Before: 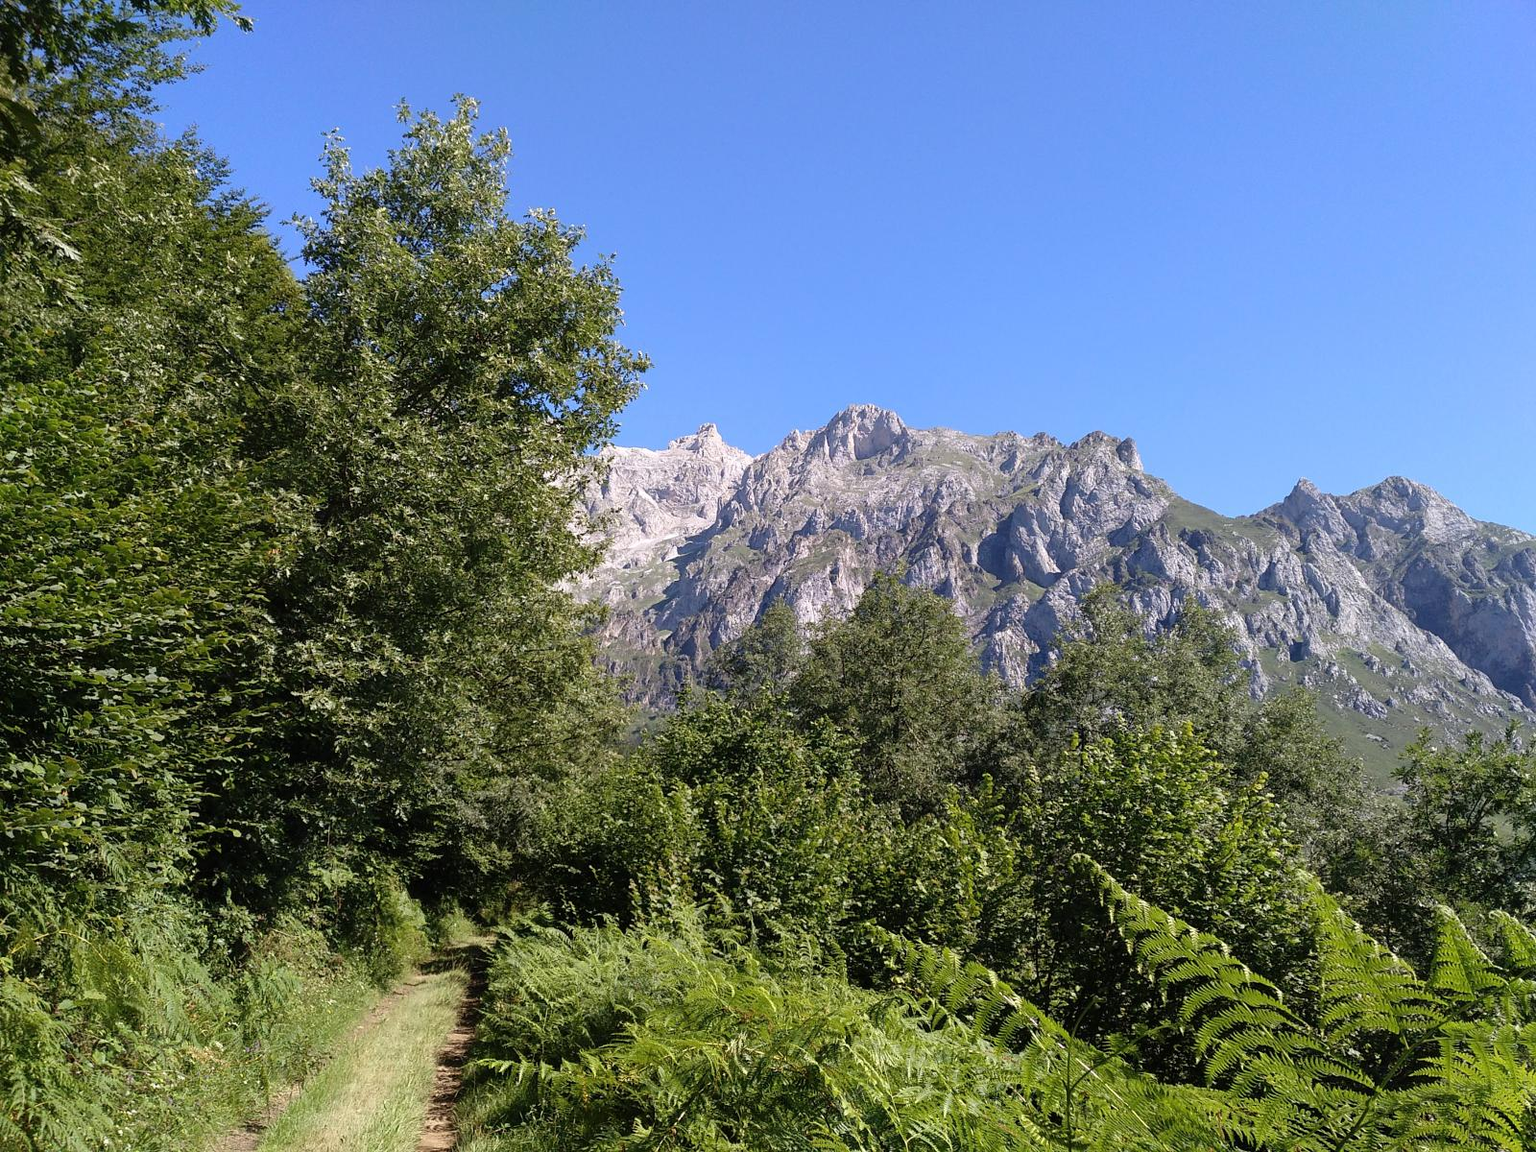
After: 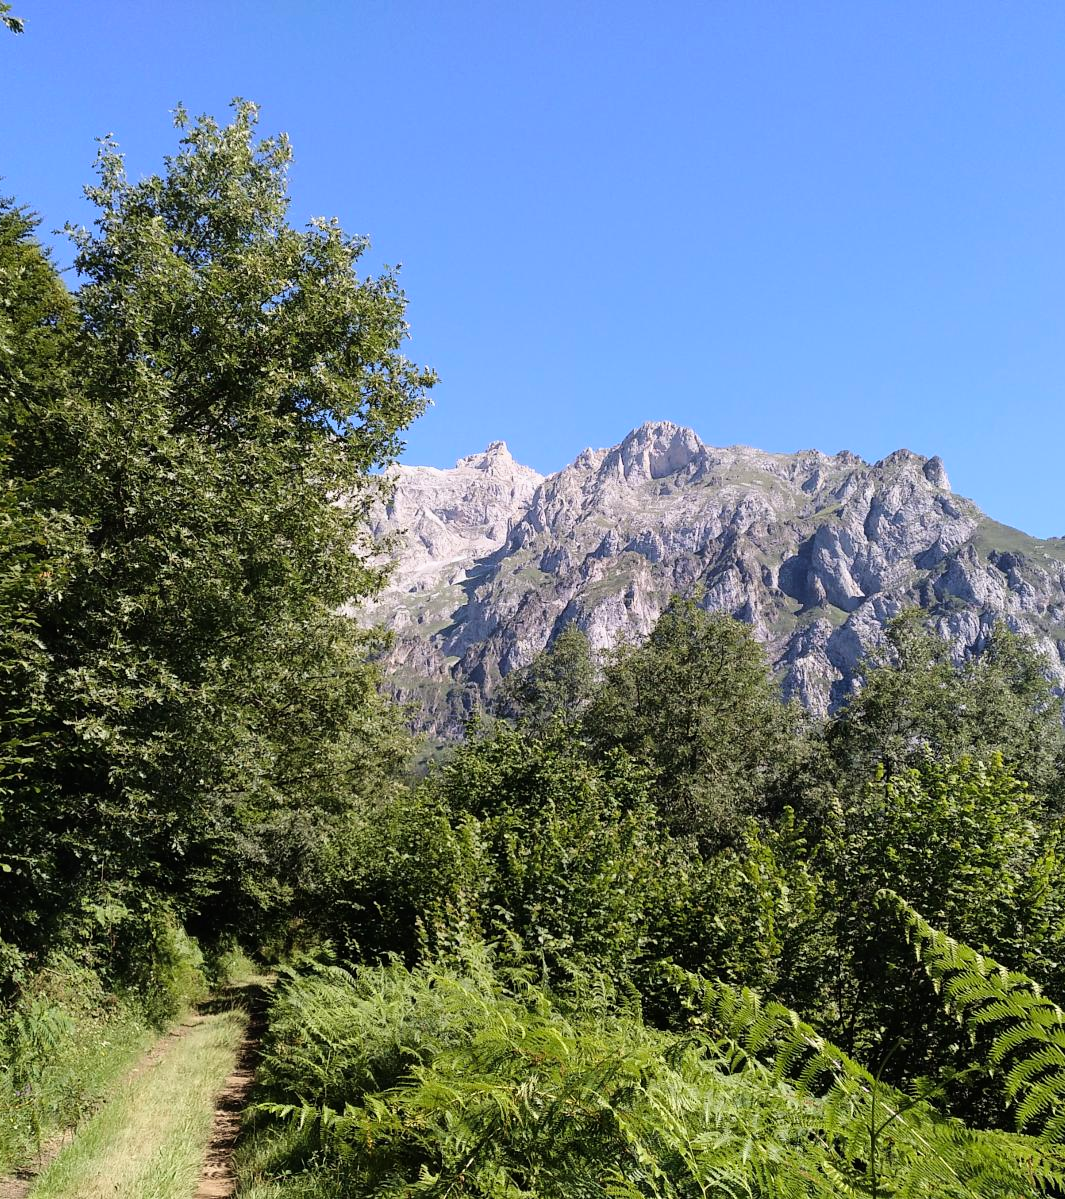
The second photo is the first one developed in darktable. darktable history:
tone curve: curves: ch0 [(0, 0.003) (0.056, 0.041) (0.211, 0.187) (0.482, 0.519) (0.836, 0.864) (0.997, 0.984)]; ch1 [(0, 0) (0.276, 0.206) (0.393, 0.364) (0.482, 0.471) (0.506, 0.5) (0.523, 0.523) (0.572, 0.604) (0.635, 0.665) (0.695, 0.759) (1, 1)]; ch2 [(0, 0) (0.438, 0.456) (0.473, 0.47) (0.503, 0.503) (0.536, 0.527) (0.562, 0.584) (0.612, 0.61) (0.679, 0.72) (1, 1)], color space Lab, linked channels, preserve colors none
crop and rotate: left 15.095%, right 18.319%
